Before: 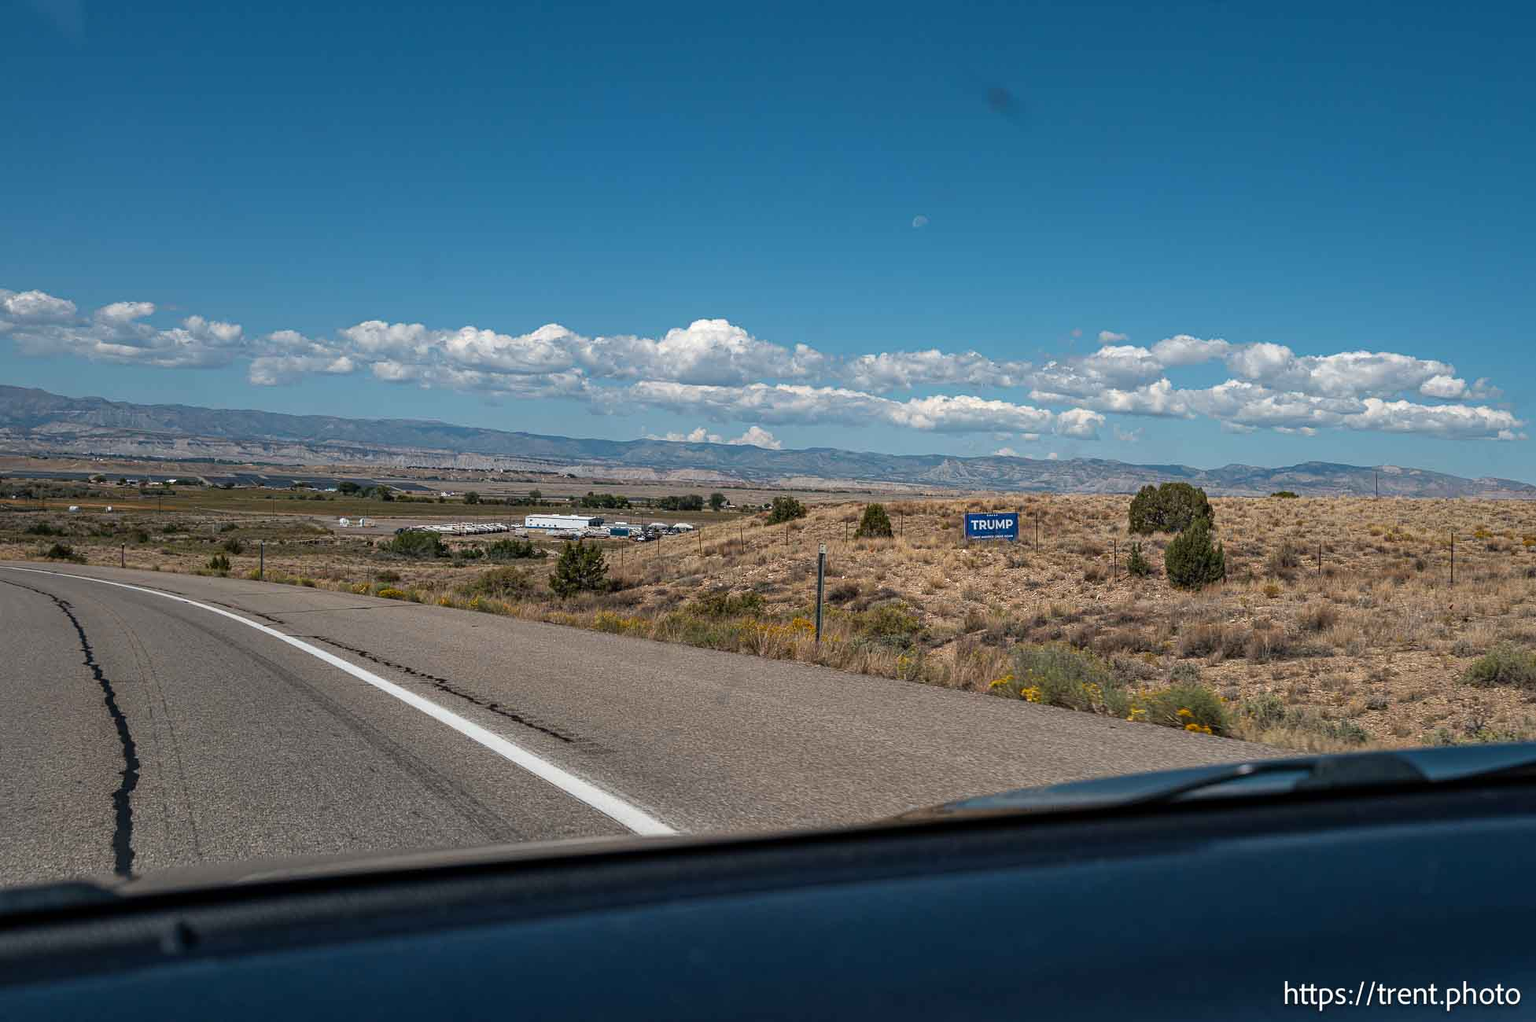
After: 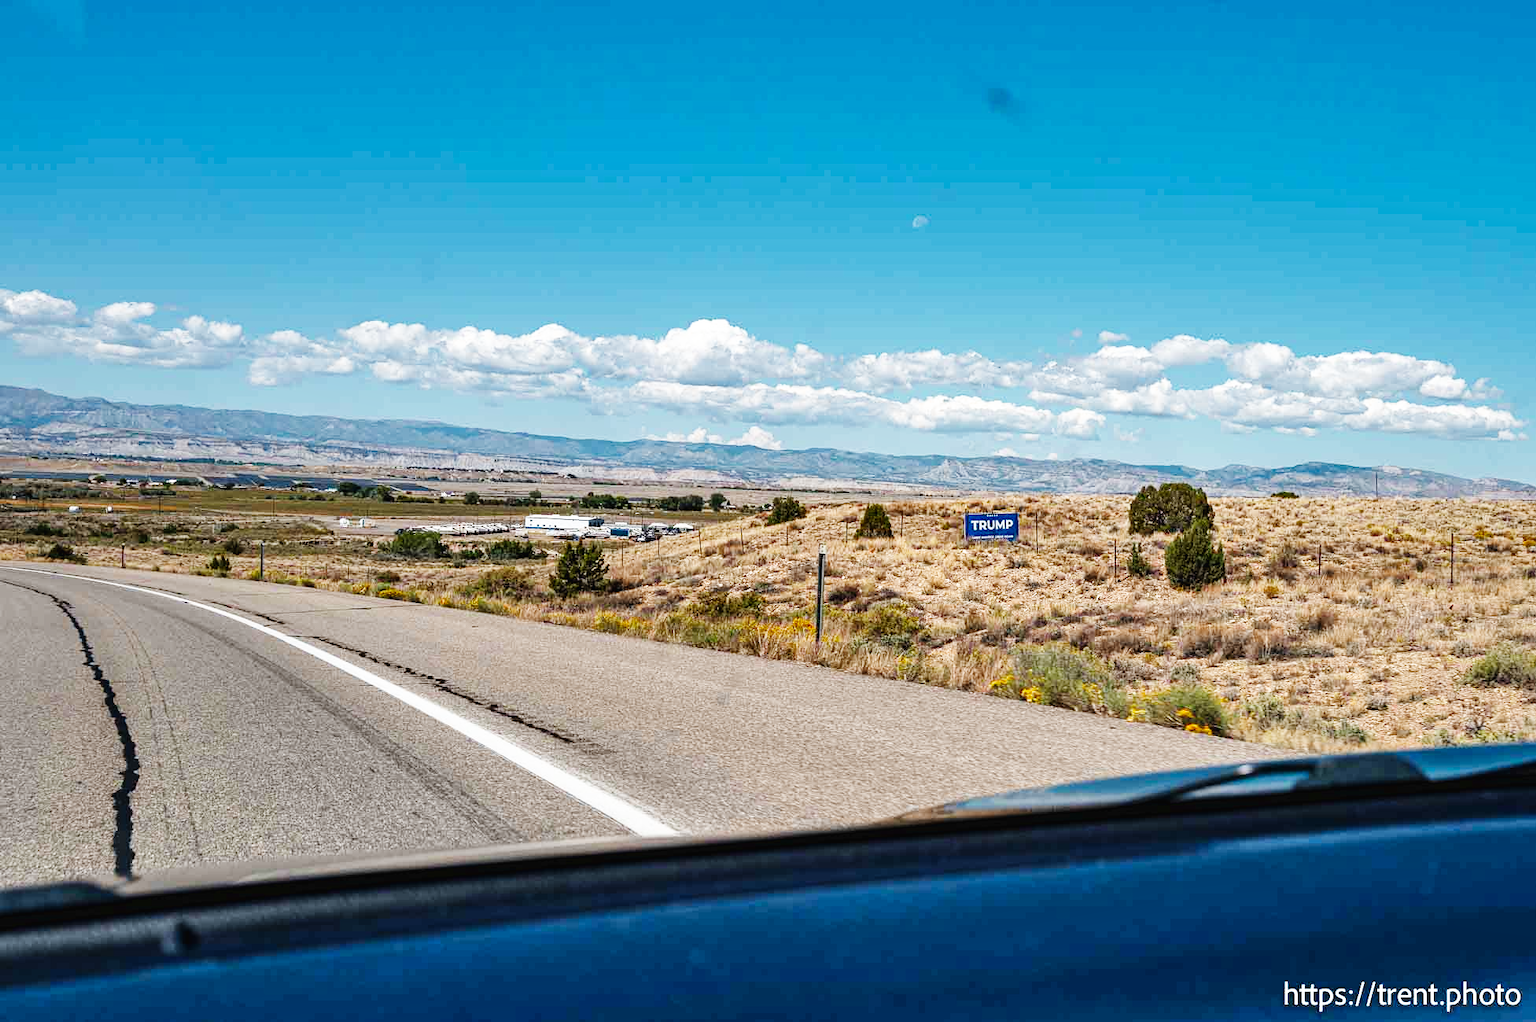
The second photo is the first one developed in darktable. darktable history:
shadows and highlights: soften with gaussian
base curve: curves: ch0 [(0, 0.003) (0.001, 0.002) (0.006, 0.004) (0.02, 0.022) (0.048, 0.086) (0.094, 0.234) (0.162, 0.431) (0.258, 0.629) (0.385, 0.8) (0.548, 0.918) (0.751, 0.988) (1, 1)], preserve colors none
